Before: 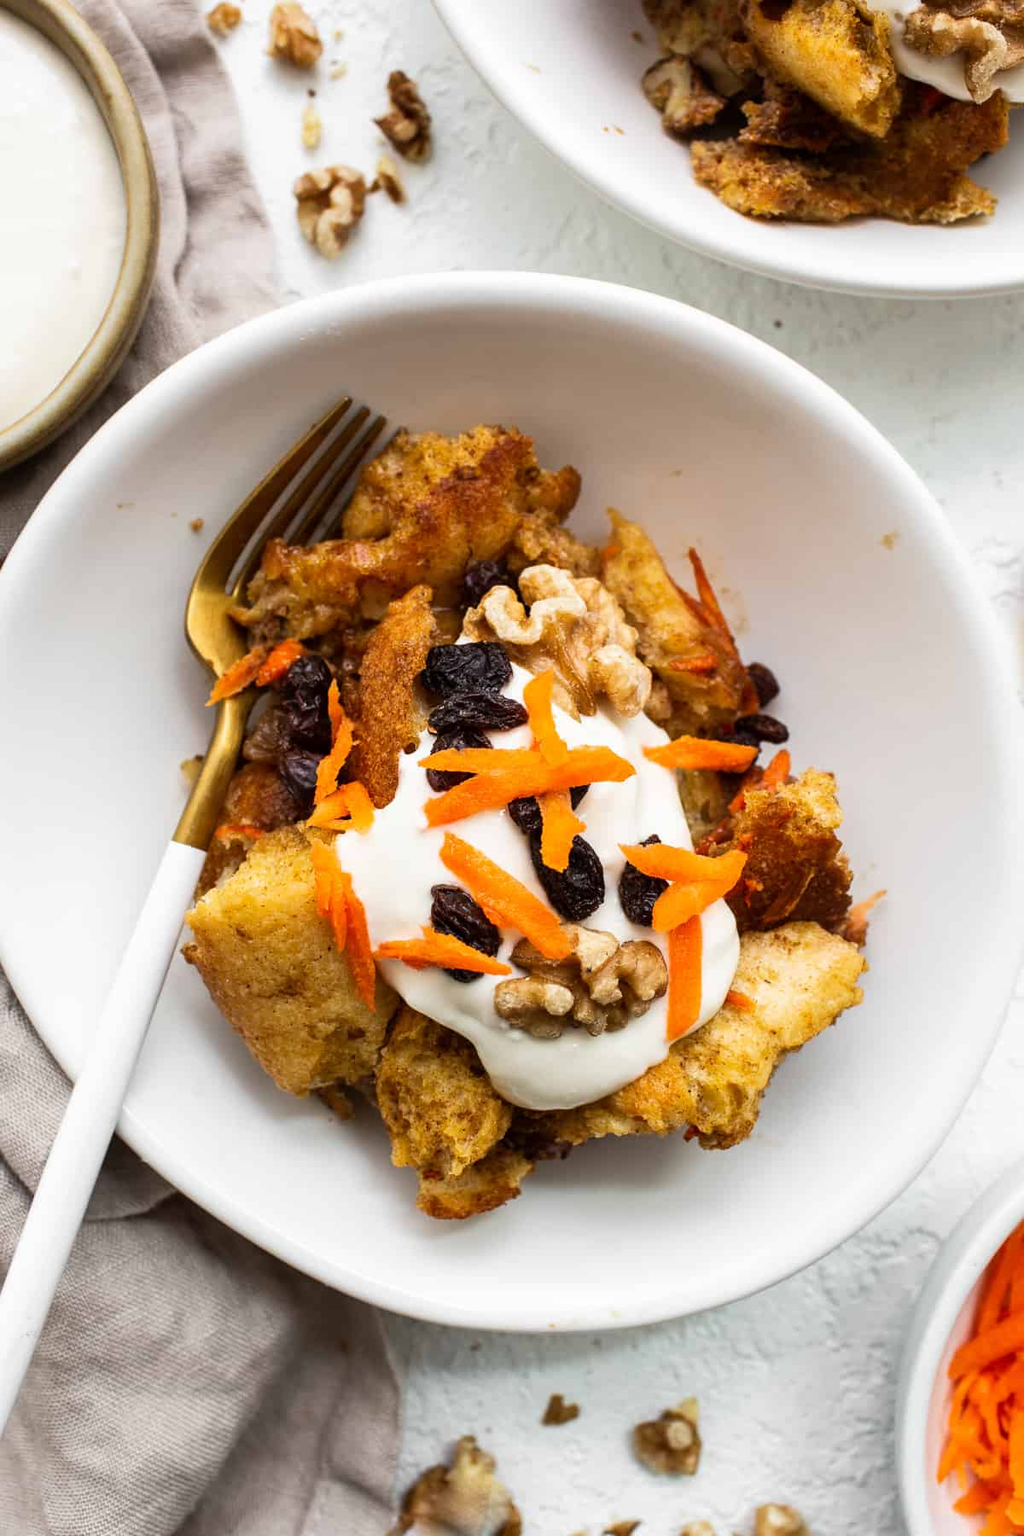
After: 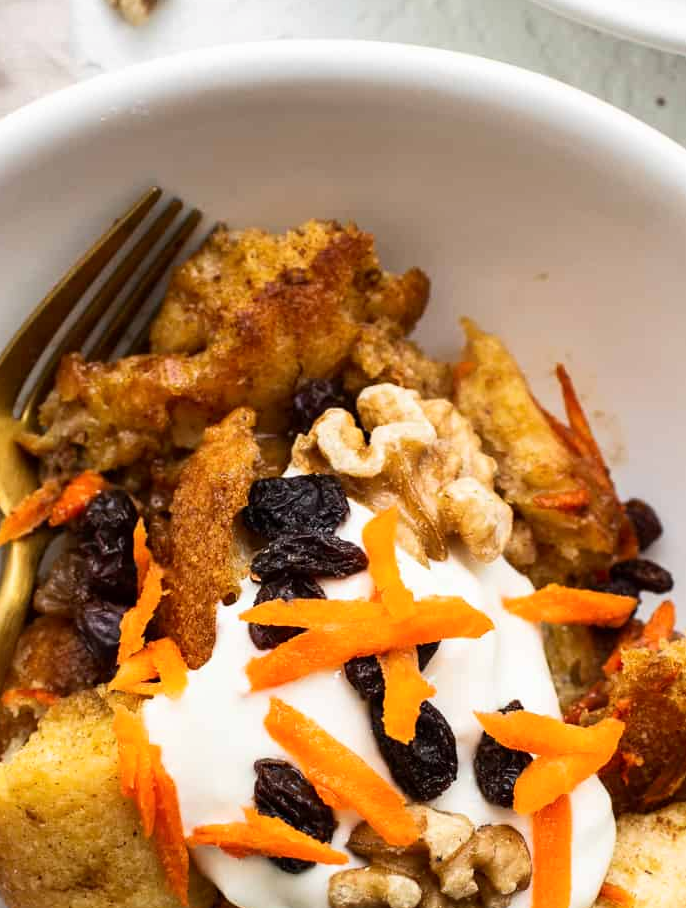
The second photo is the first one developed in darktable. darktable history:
crop: left 20.932%, top 15.471%, right 21.848%, bottom 34.081%
contrast brightness saturation: contrast 0.1, brightness 0.02, saturation 0.02
